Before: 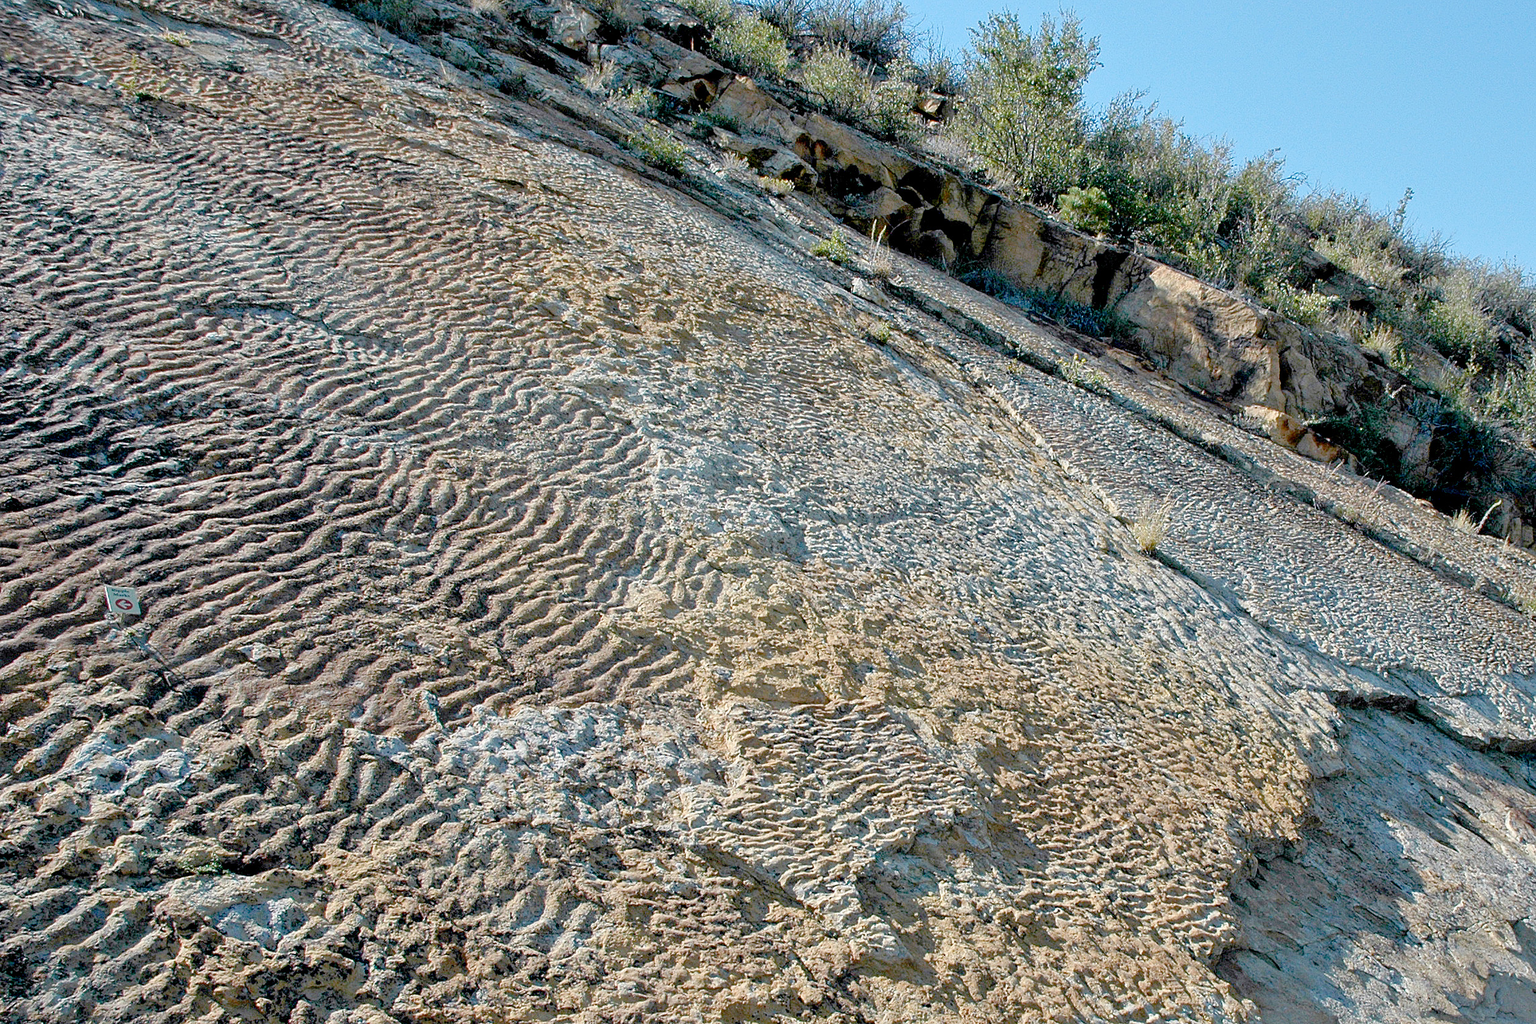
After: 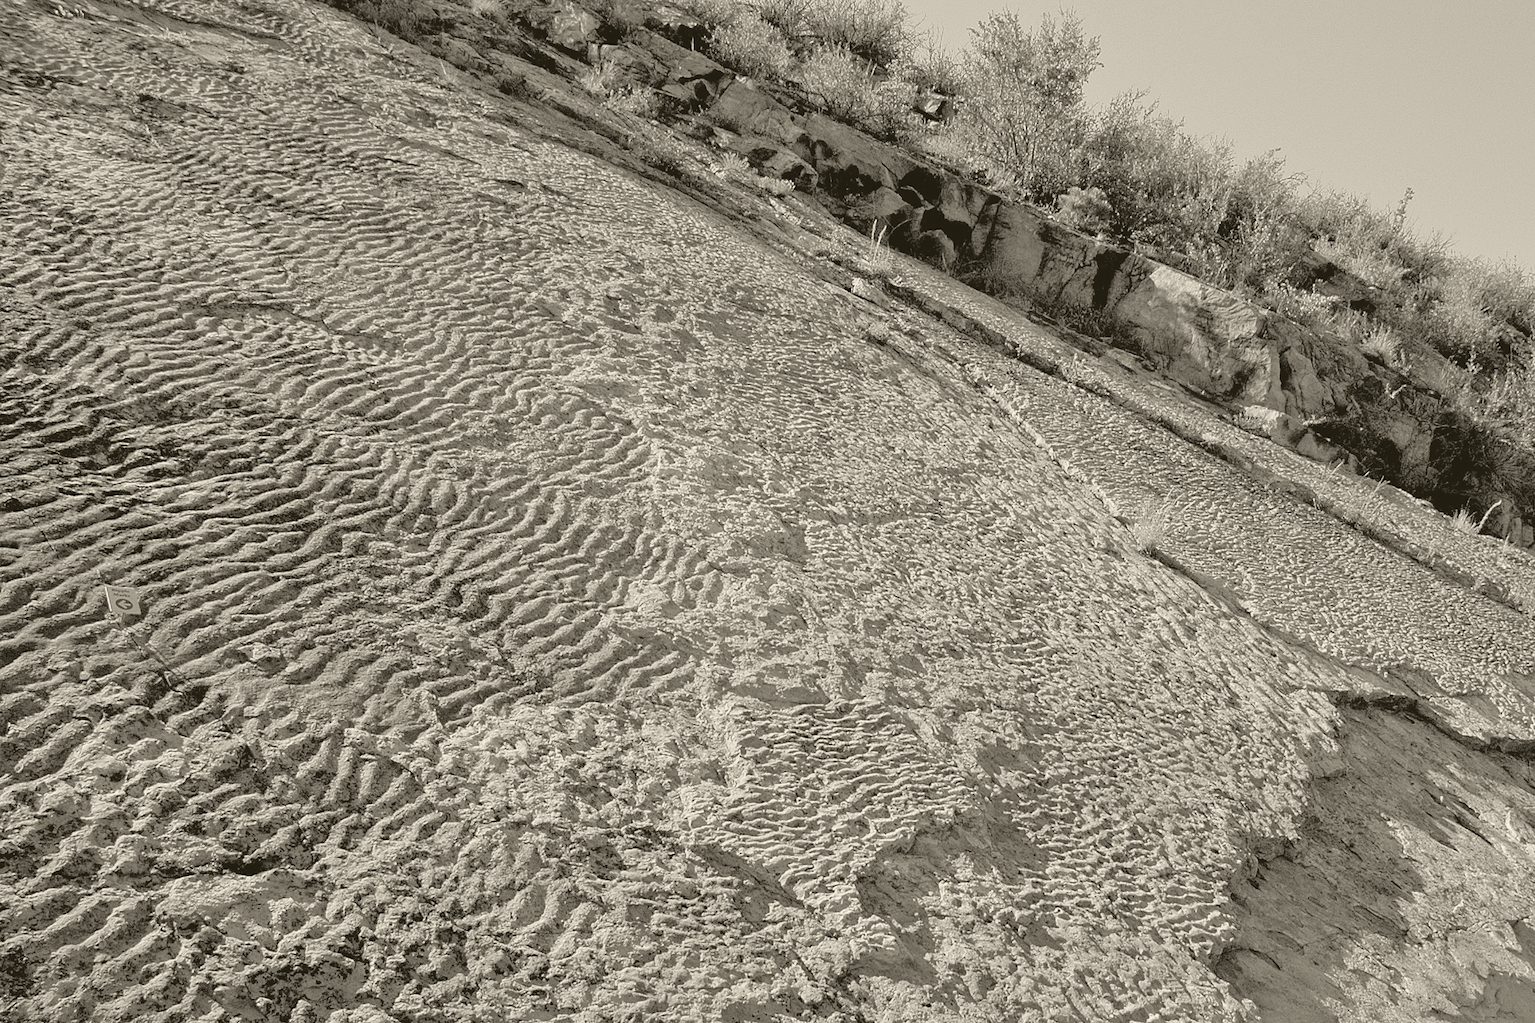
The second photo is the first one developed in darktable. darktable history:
exposure: black level correction 0, exposure 1.35 EV, compensate exposure bias true, compensate highlight preservation false
colorize: hue 41.44°, saturation 22%, source mix 60%, lightness 10.61%
color balance rgb: shadows lift › hue 87.51°, highlights gain › chroma 1.62%, highlights gain › hue 55.1°, global offset › chroma 0.06%, global offset › hue 253.66°, linear chroma grading › global chroma 0.5%, perceptual saturation grading › global saturation 16.38%
